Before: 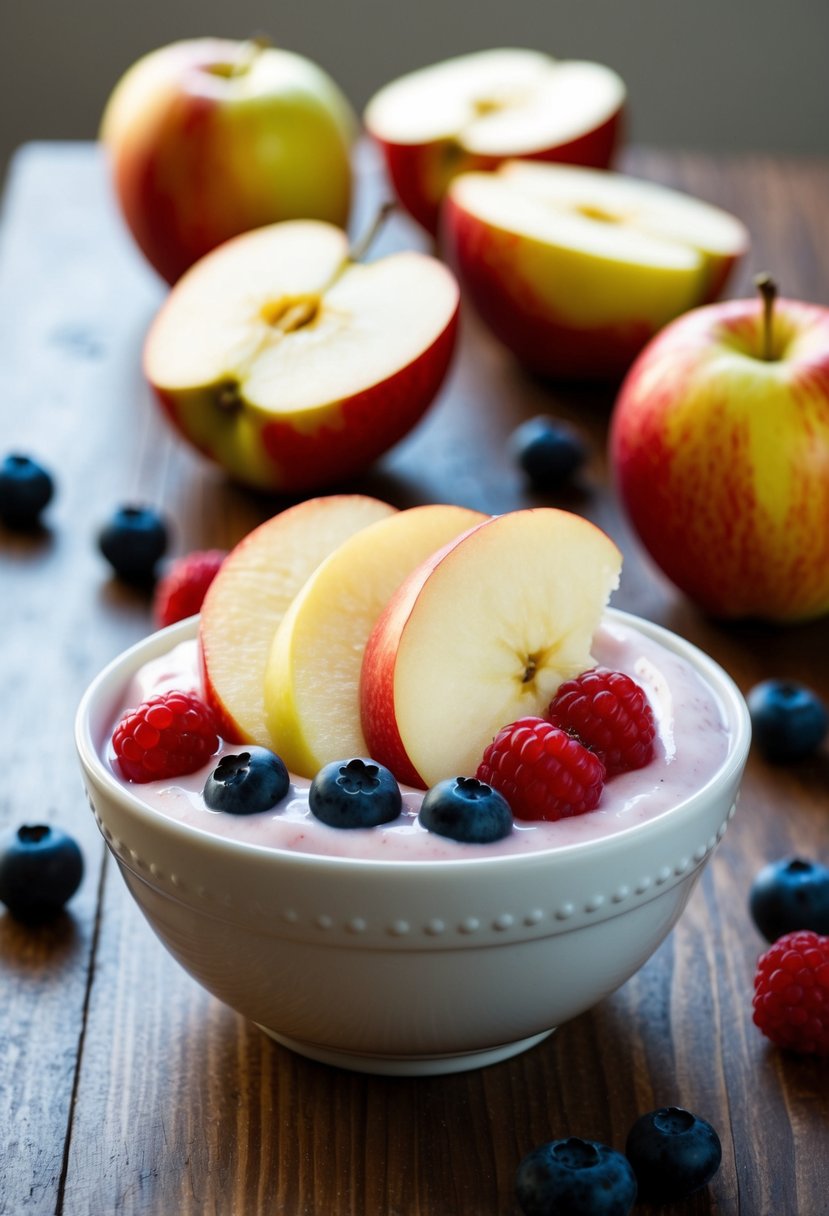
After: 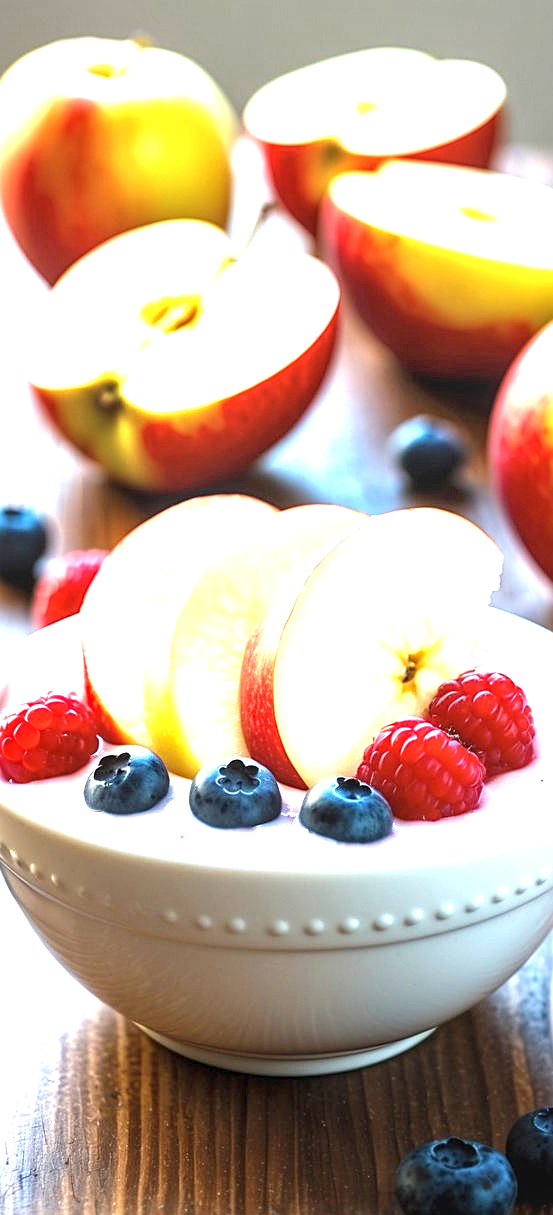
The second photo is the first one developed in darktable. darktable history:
sharpen: on, module defaults
exposure: black level correction 0, exposure 1.706 EV, compensate highlight preservation false
crop and rotate: left 14.504%, right 18.7%
local contrast: on, module defaults
